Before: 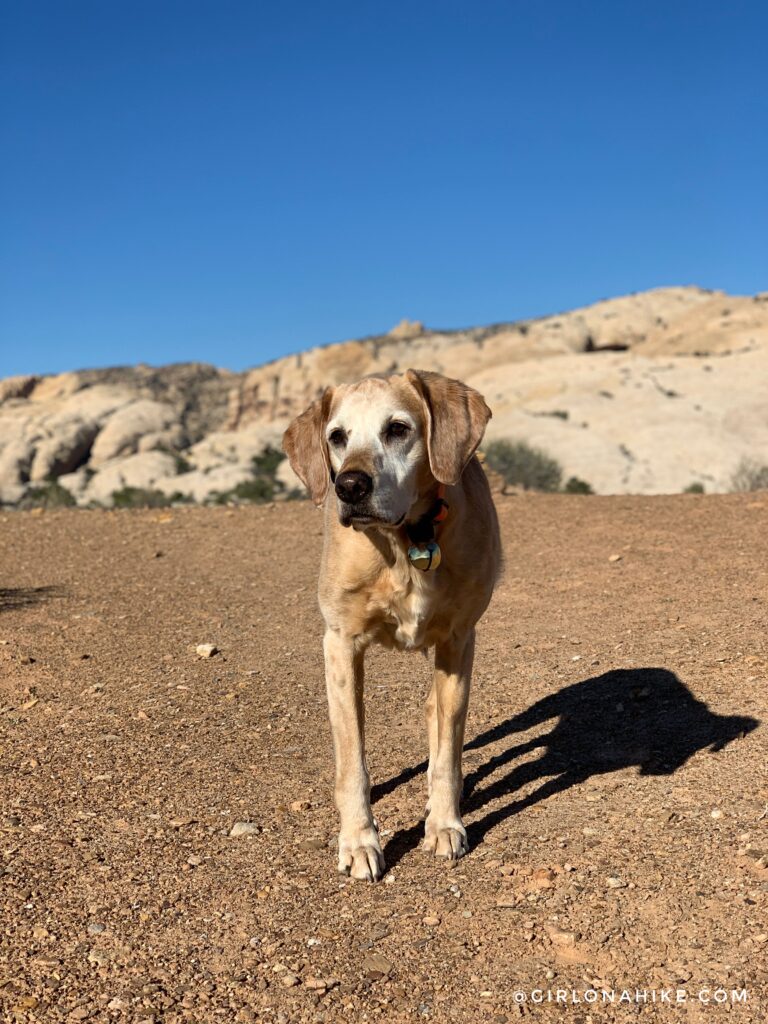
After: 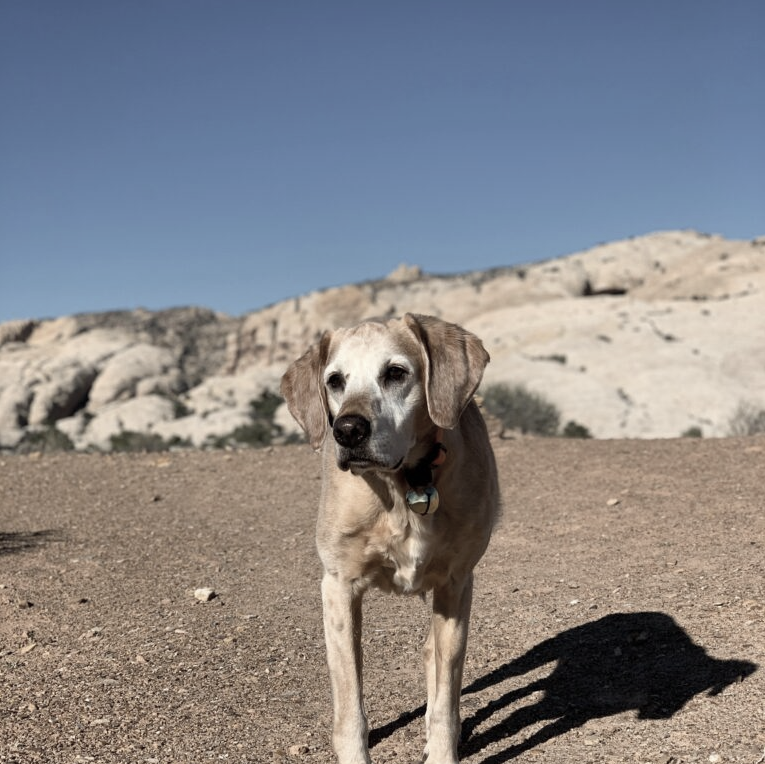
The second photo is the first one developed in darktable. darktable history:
color correction: highlights b* 0.03, saturation 0.496
crop: left 0.366%, top 5.526%, bottom 19.781%
